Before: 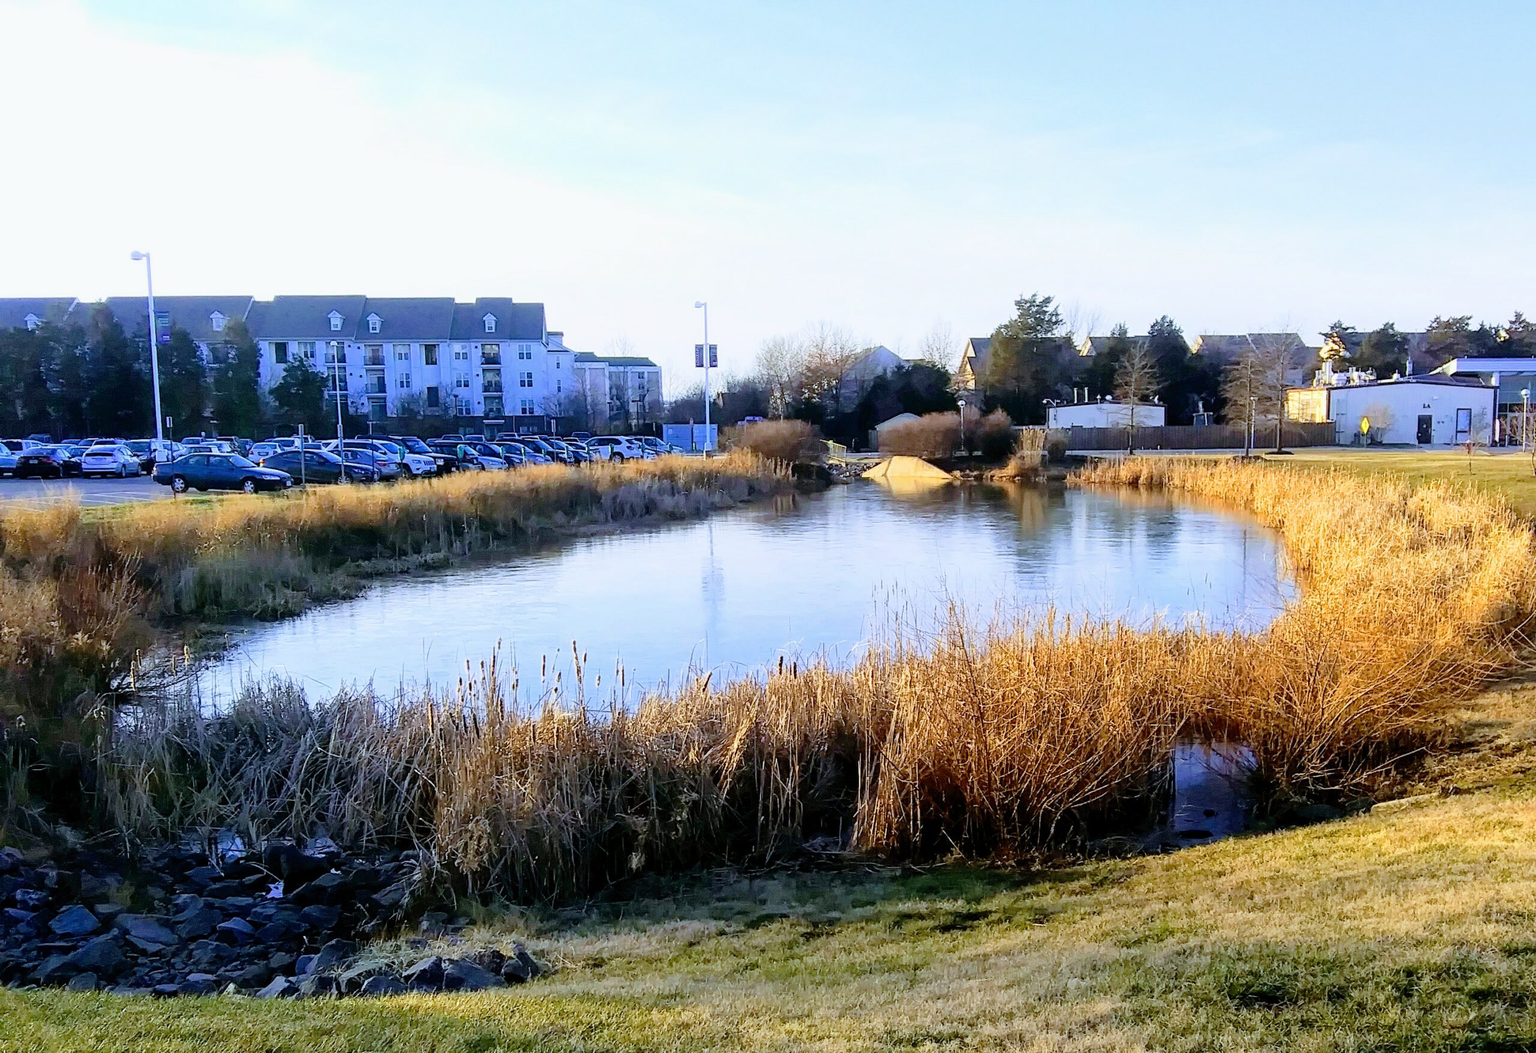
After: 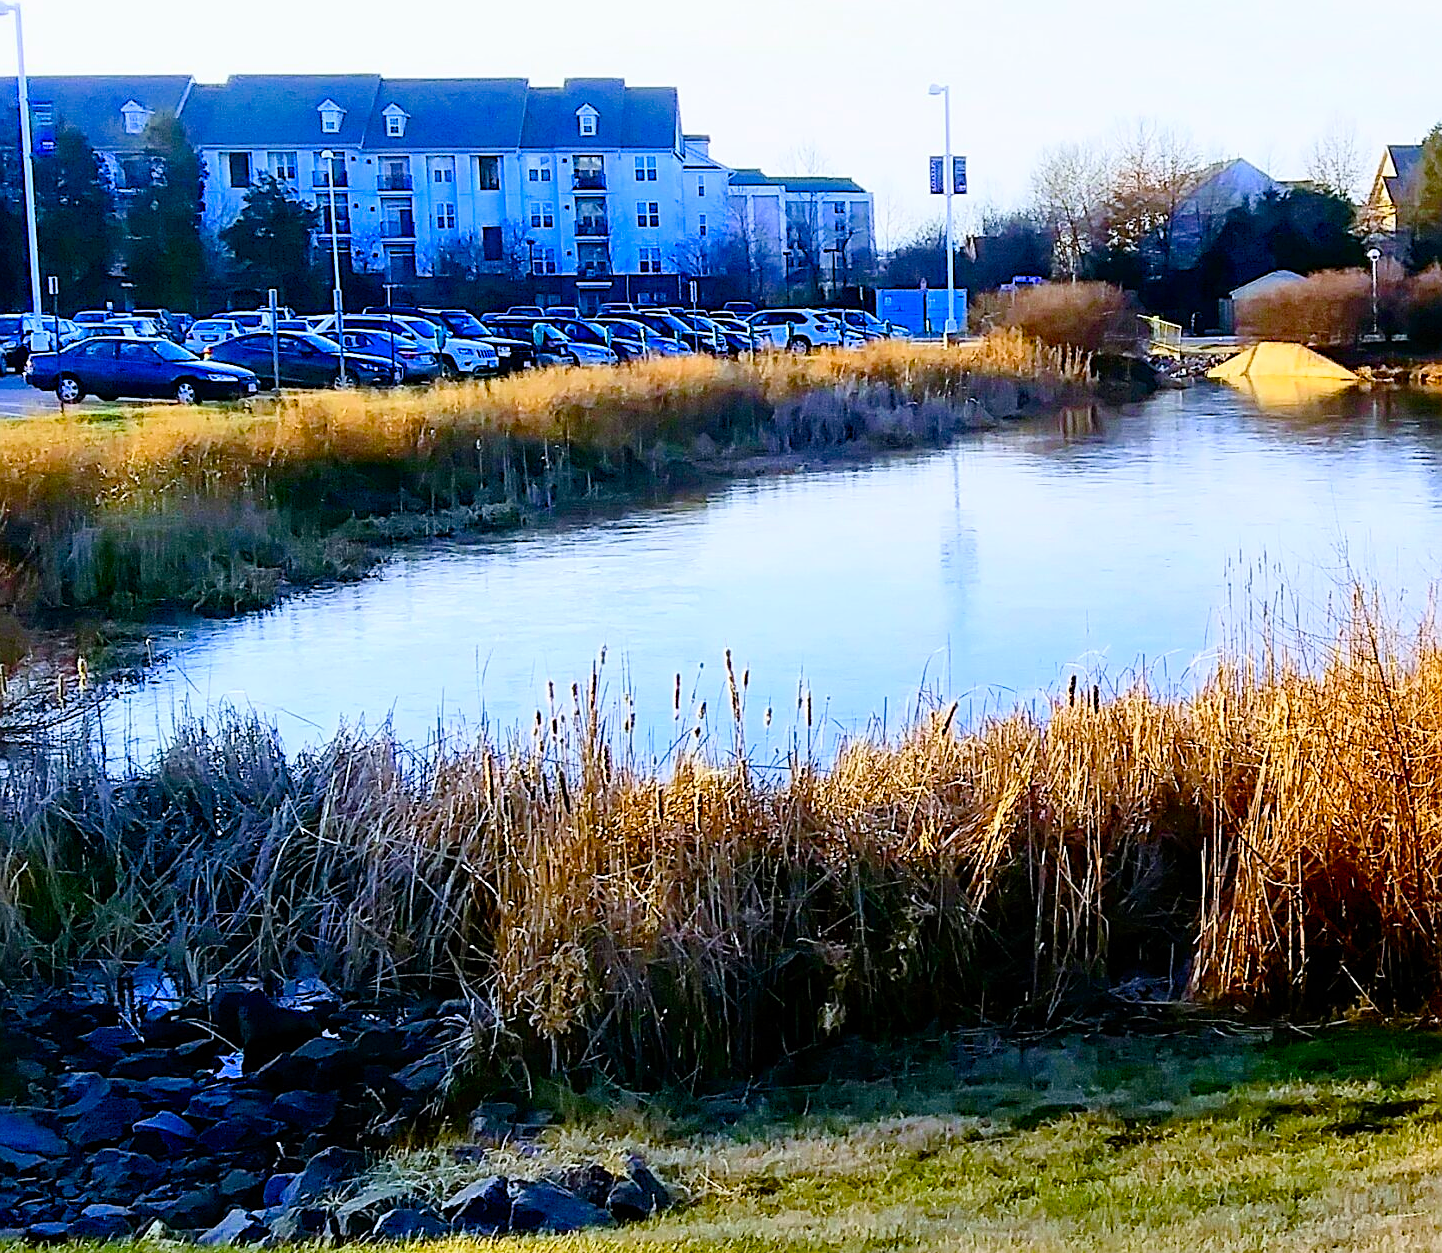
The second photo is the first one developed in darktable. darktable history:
crop: left 8.966%, top 23.852%, right 34.699%, bottom 4.703%
sharpen: on, module defaults
contrast brightness saturation: contrast 0.16, saturation 0.32
color balance rgb: perceptual saturation grading › global saturation 20%, perceptual saturation grading › highlights -25%, perceptual saturation grading › shadows 50%
